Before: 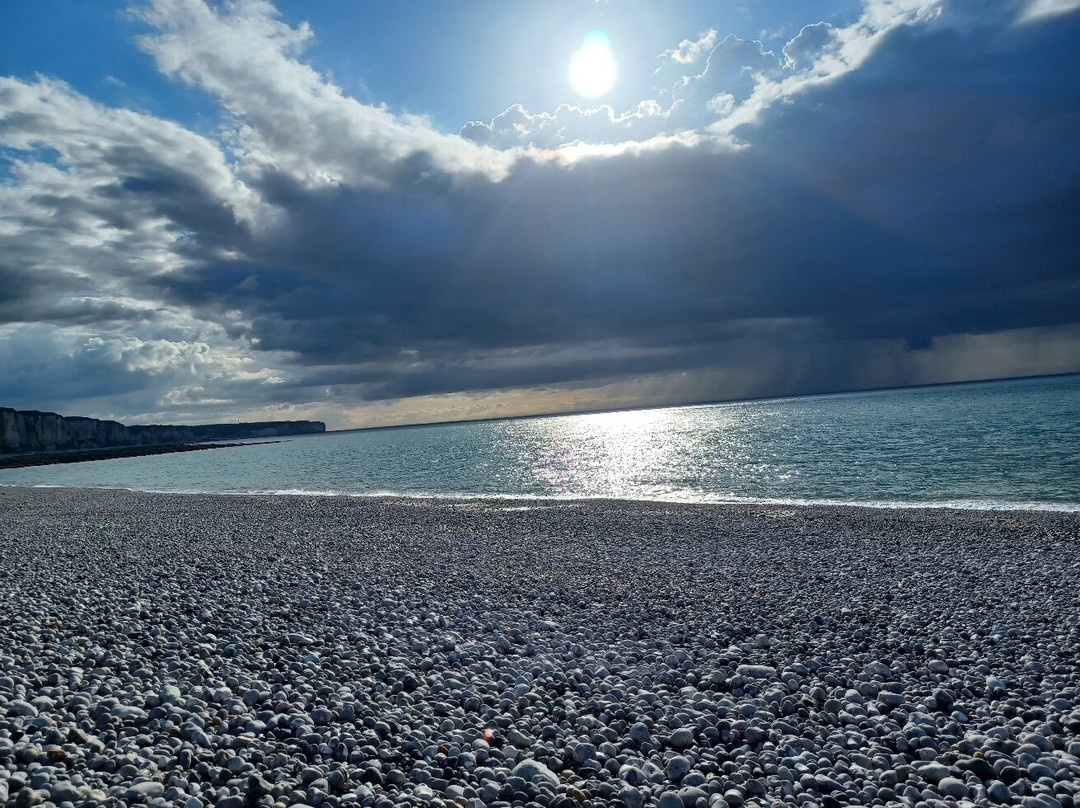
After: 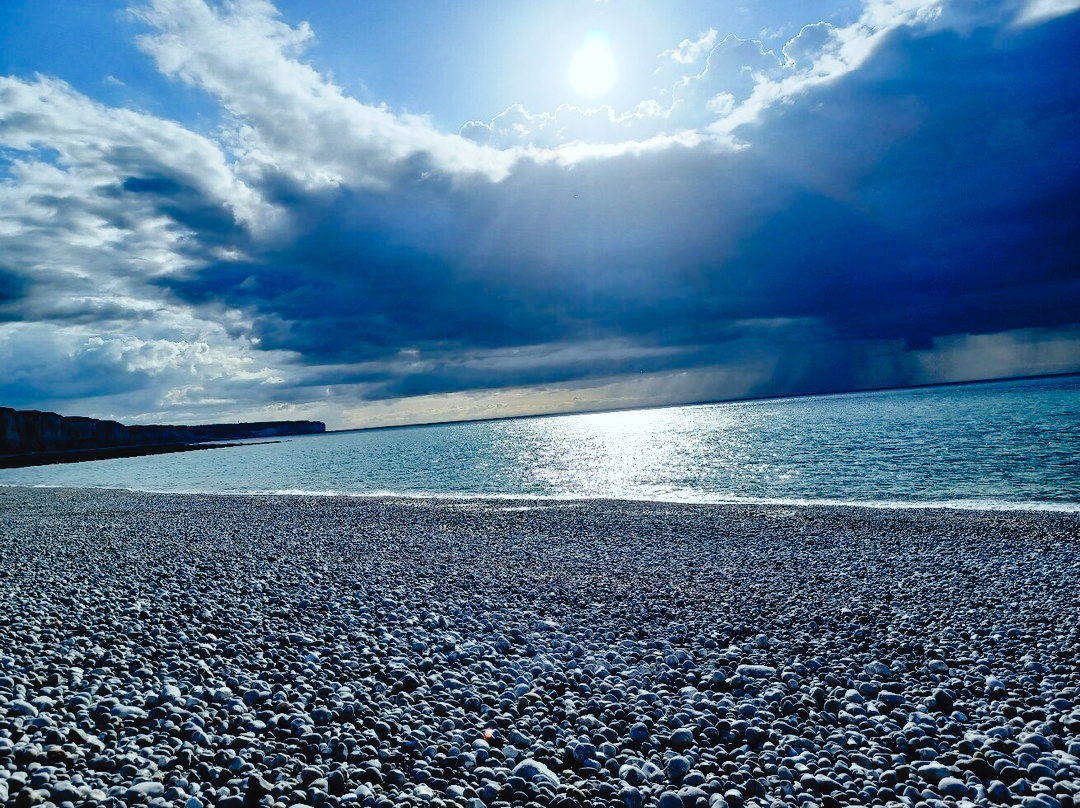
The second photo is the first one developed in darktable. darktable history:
tone curve: curves: ch0 [(0, 0) (0.003, 0.03) (0.011, 0.03) (0.025, 0.033) (0.044, 0.035) (0.069, 0.04) (0.1, 0.046) (0.136, 0.052) (0.177, 0.08) (0.224, 0.121) (0.277, 0.225) (0.335, 0.343) (0.399, 0.456) (0.468, 0.555) (0.543, 0.647) (0.623, 0.732) (0.709, 0.808) (0.801, 0.886) (0.898, 0.947) (1, 1)], preserve colors none
white balance: red 0.925, blue 1.046
